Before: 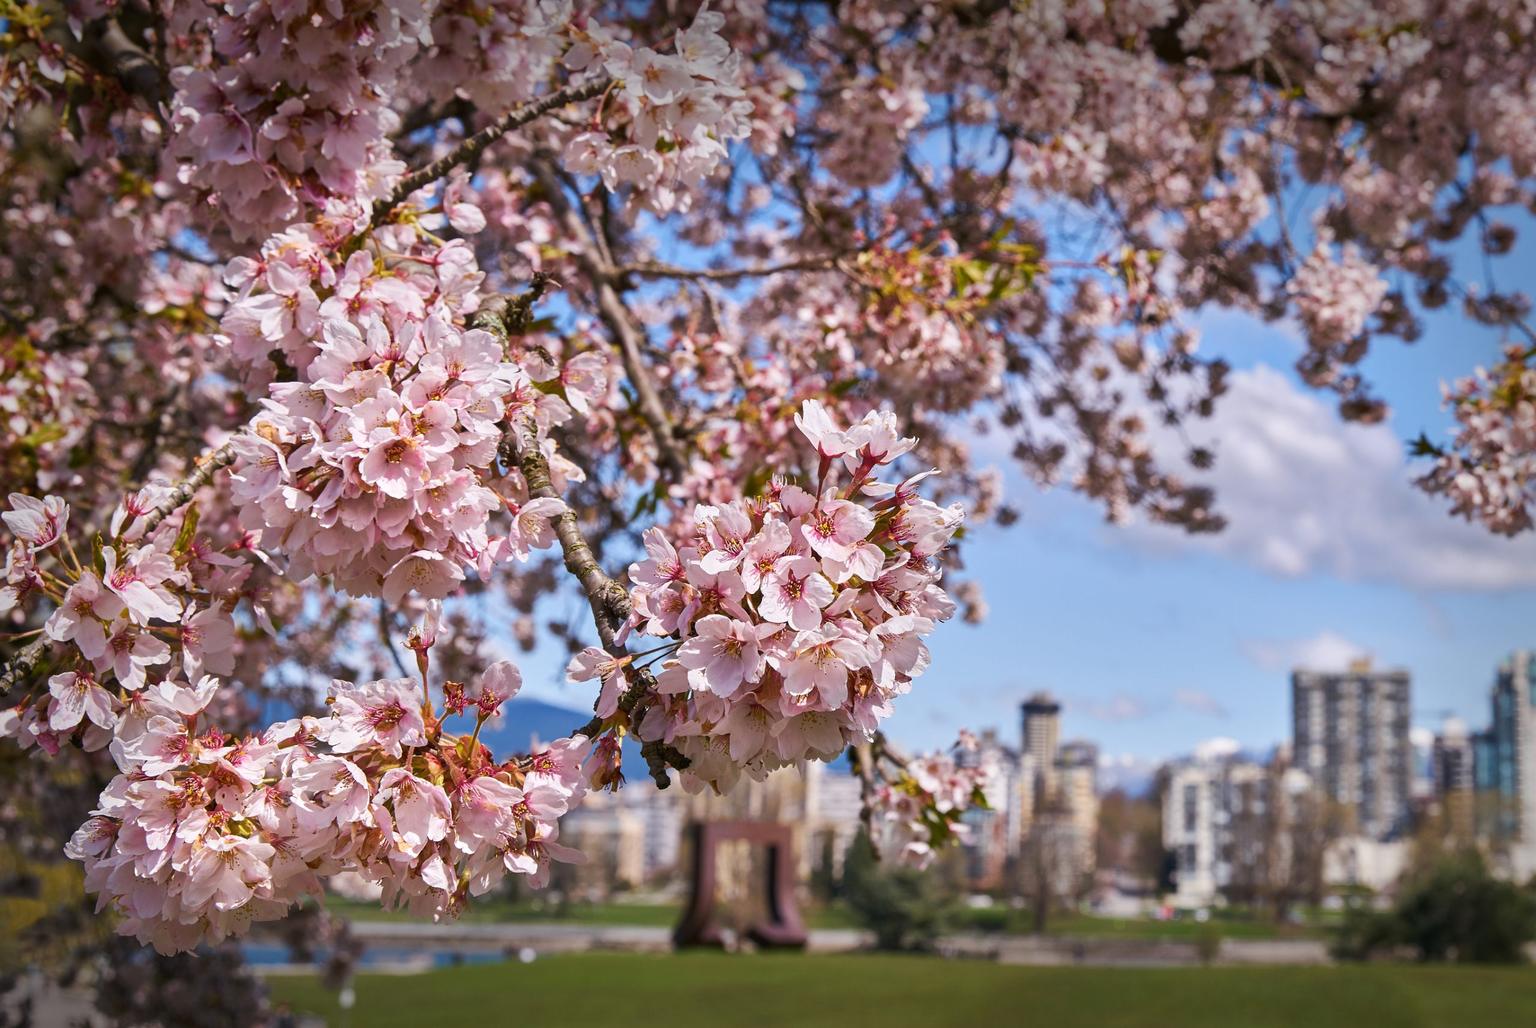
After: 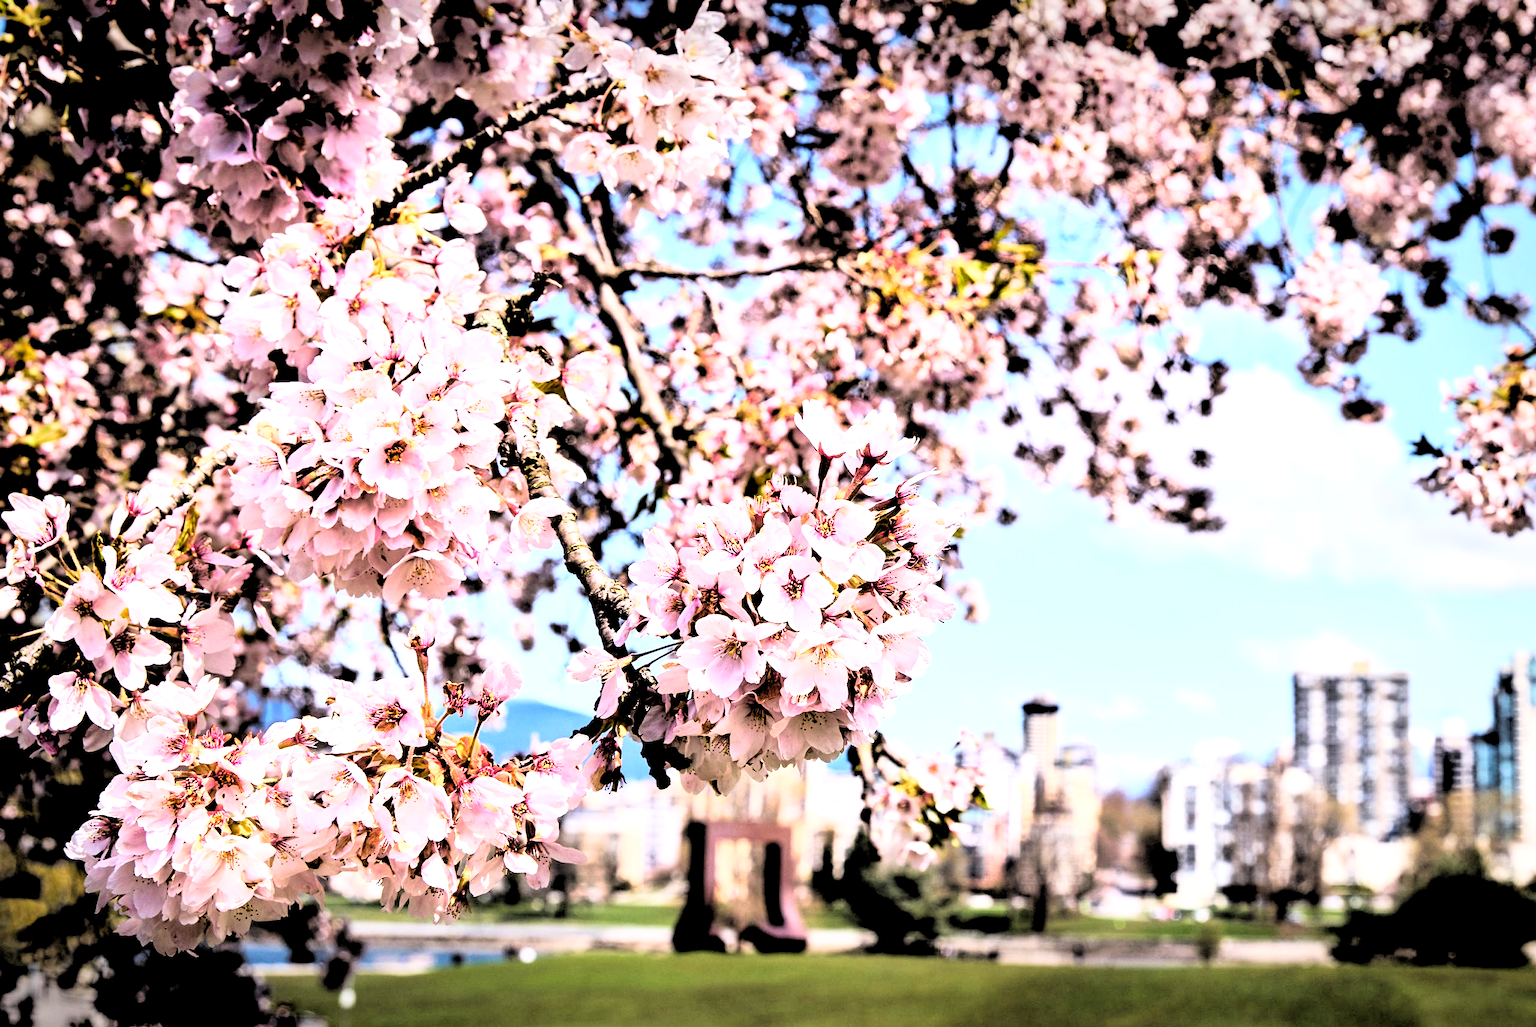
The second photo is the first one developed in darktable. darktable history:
filmic rgb: middle gray luminance 18.42%, black relative exposure -9 EV, white relative exposure 3.75 EV, threshold 6 EV, target black luminance 0%, hardness 4.85, latitude 67.35%, contrast 0.955, highlights saturation mix 20%, shadows ↔ highlights balance 21.36%, add noise in highlights 0, preserve chrominance luminance Y, color science v3 (2019), use custom middle-gray values true, iterations of high-quality reconstruction 0, contrast in highlights soft, enable highlight reconstruction true
rgb curve: curves: ch0 [(0, 0) (0.21, 0.15) (0.24, 0.21) (0.5, 0.75) (0.75, 0.96) (0.89, 0.99) (1, 1)]; ch1 [(0, 0.02) (0.21, 0.13) (0.25, 0.2) (0.5, 0.67) (0.75, 0.9) (0.89, 0.97) (1, 1)]; ch2 [(0, 0.02) (0.21, 0.13) (0.25, 0.2) (0.5, 0.67) (0.75, 0.9) (0.89, 0.97) (1, 1)], compensate middle gray true
rgb levels: levels [[0.034, 0.472, 0.904], [0, 0.5, 1], [0, 0.5, 1]]
levels: levels [0, 0.43, 0.859]
